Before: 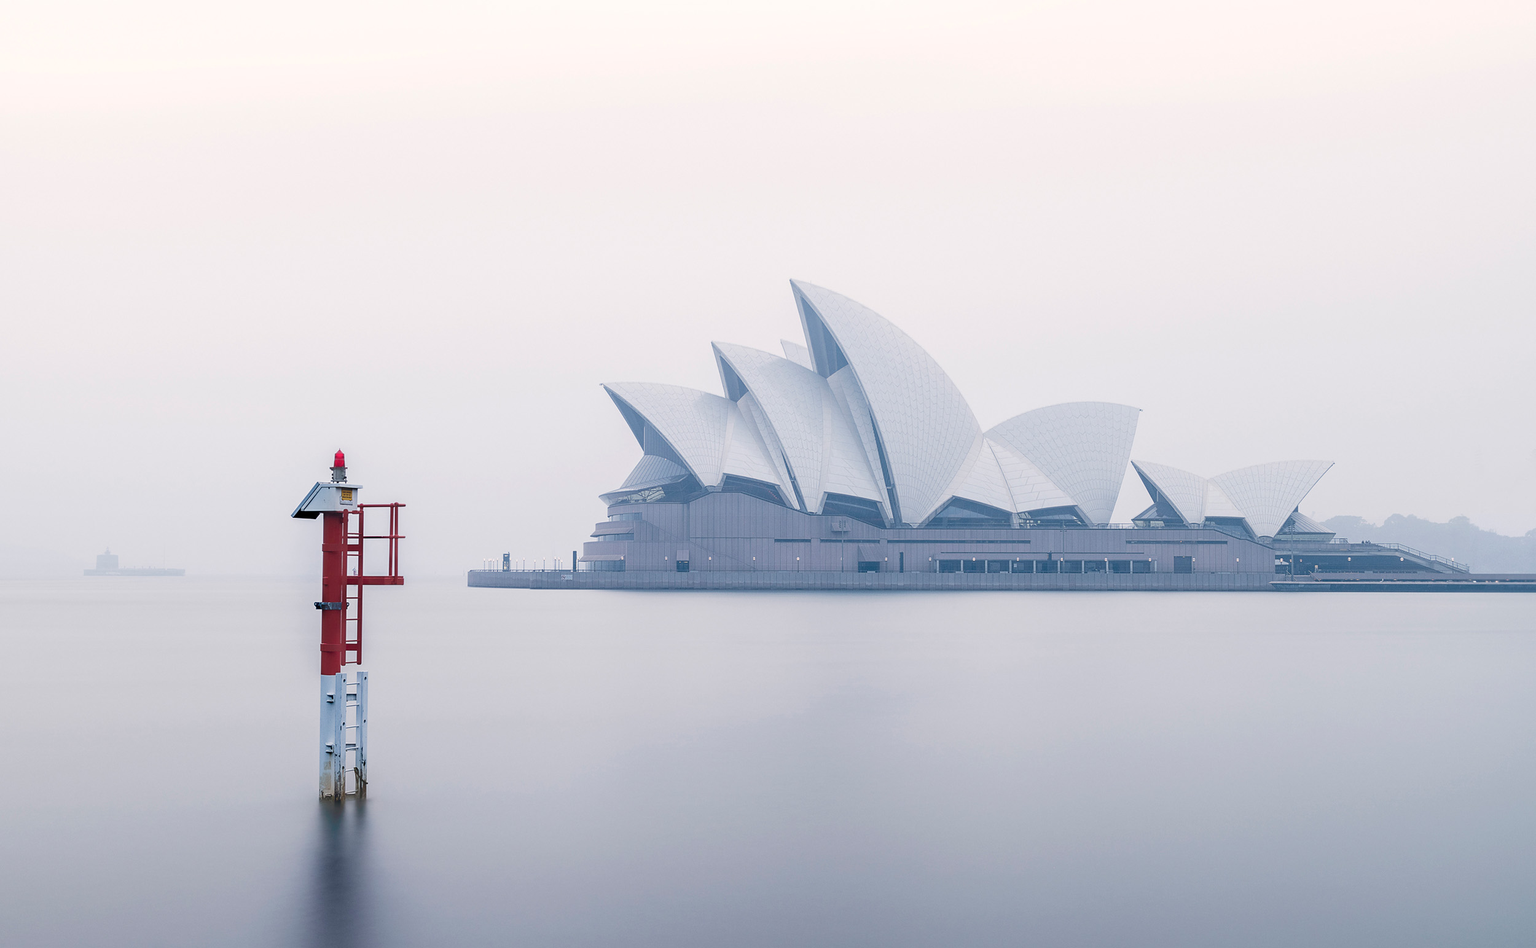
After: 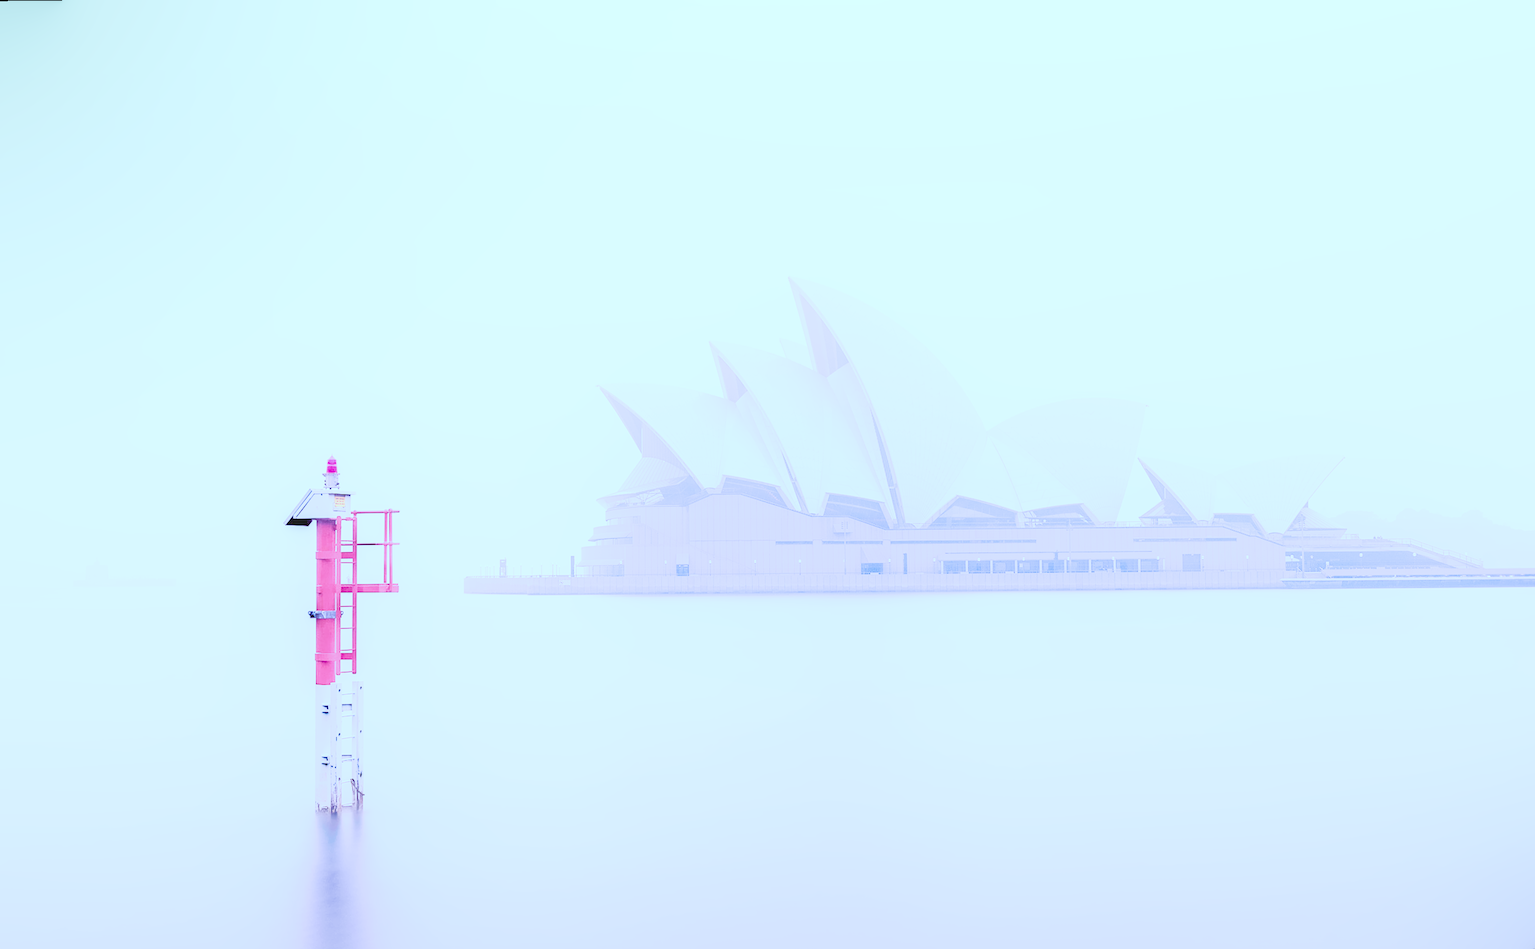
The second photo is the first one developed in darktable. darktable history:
local contrast: on, module defaults
color calibration: illuminant as shot in camera, x 0.358, y 0.373, temperature 4628.91 K
color balance: mode lift, gamma, gain (sRGB), lift [0.997, 0.979, 1.021, 1.011], gamma [1, 1.084, 0.916, 0.998], gain [1, 0.87, 1.13, 1.101], contrast 4.55%, contrast fulcrum 38.24%, output saturation 104.09%
denoise (profiled): preserve shadows 1.52, scattering 0.002, a [-1, 0, 0], compensate highlight preservation false
exposure: black level correction 0, exposure 0.7 EV, compensate exposure bias true, compensate highlight preservation false
haze removal: compatibility mode true, adaptive false
highlight reconstruction: method reconstruct in LCh
hot pixels: on, module defaults
lens correction: scale 1, crop 1, focal 16, aperture 5.6, distance 1000, camera "Canon EOS RP", lens "Canon RF 16mm F2.8 STM"
shadows and highlights: shadows 0, highlights 40
white balance: red 2.229, blue 1.46
tone equalizer: -8 EV 0.25 EV, -7 EV 0.417 EV, -6 EV 0.417 EV, -5 EV 0.25 EV, -3 EV -0.25 EV, -2 EV -0.417 EV, -1 EV -0.417 EV, +0 EV -0.25 EV, edges refinement/feathering 500, mask exposure compensation -1.57 EV, preserve details guided filter
velvia: on, module defaults
filmic rgb "scene-referred default": black relative exposure -7.15 EV, white relative exposure 5.36 EV, hardness 3.02
rotate and perspective: rotation -0.66°, automatic cropping original format, crop left 0.012, crop right 0.988, crop top 0.017, crop bottom 0.983
color balance rgb: shadows lift › luminance -7.7%, shadows lift › chroma 2.13%, shadows lift › hue 200.79°, power › luminance -7.77%, power › chroma 2.27%, power › hue 220.69°, highlights gain › luminance 15.15%, highlights gain › chroma 4%, highlights gain › hue 209.35°, global offset › luminance -0.21%, global offset › chroma 0.27%, perceptual saturation grading › global saturation 24.42%, perceptual saturation grading › highlights -24.42%, perceptual saturation grading › mid-tones 24.42%, perceptual saturation grading › shadows 40%, perceptual brilliance grading › global brilliance -5%, perceptual brilliance grading › highlights 24.42%, perceptual brilliance grading › mid-tones 7%, perceptual brilliance grading › shadows -5%
